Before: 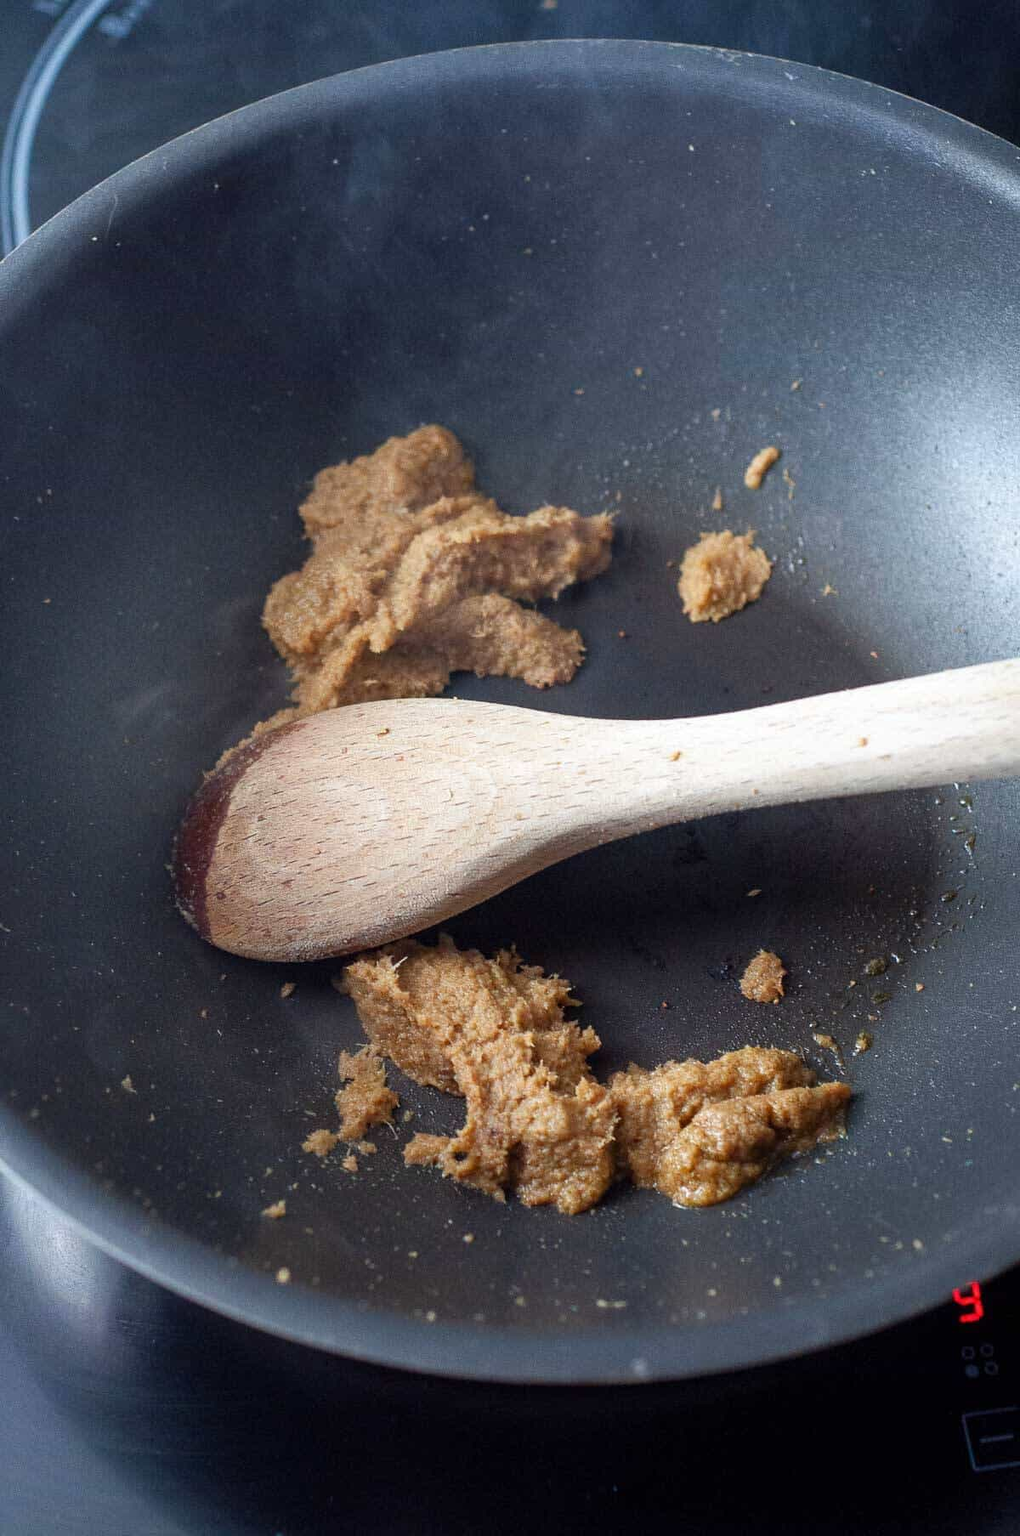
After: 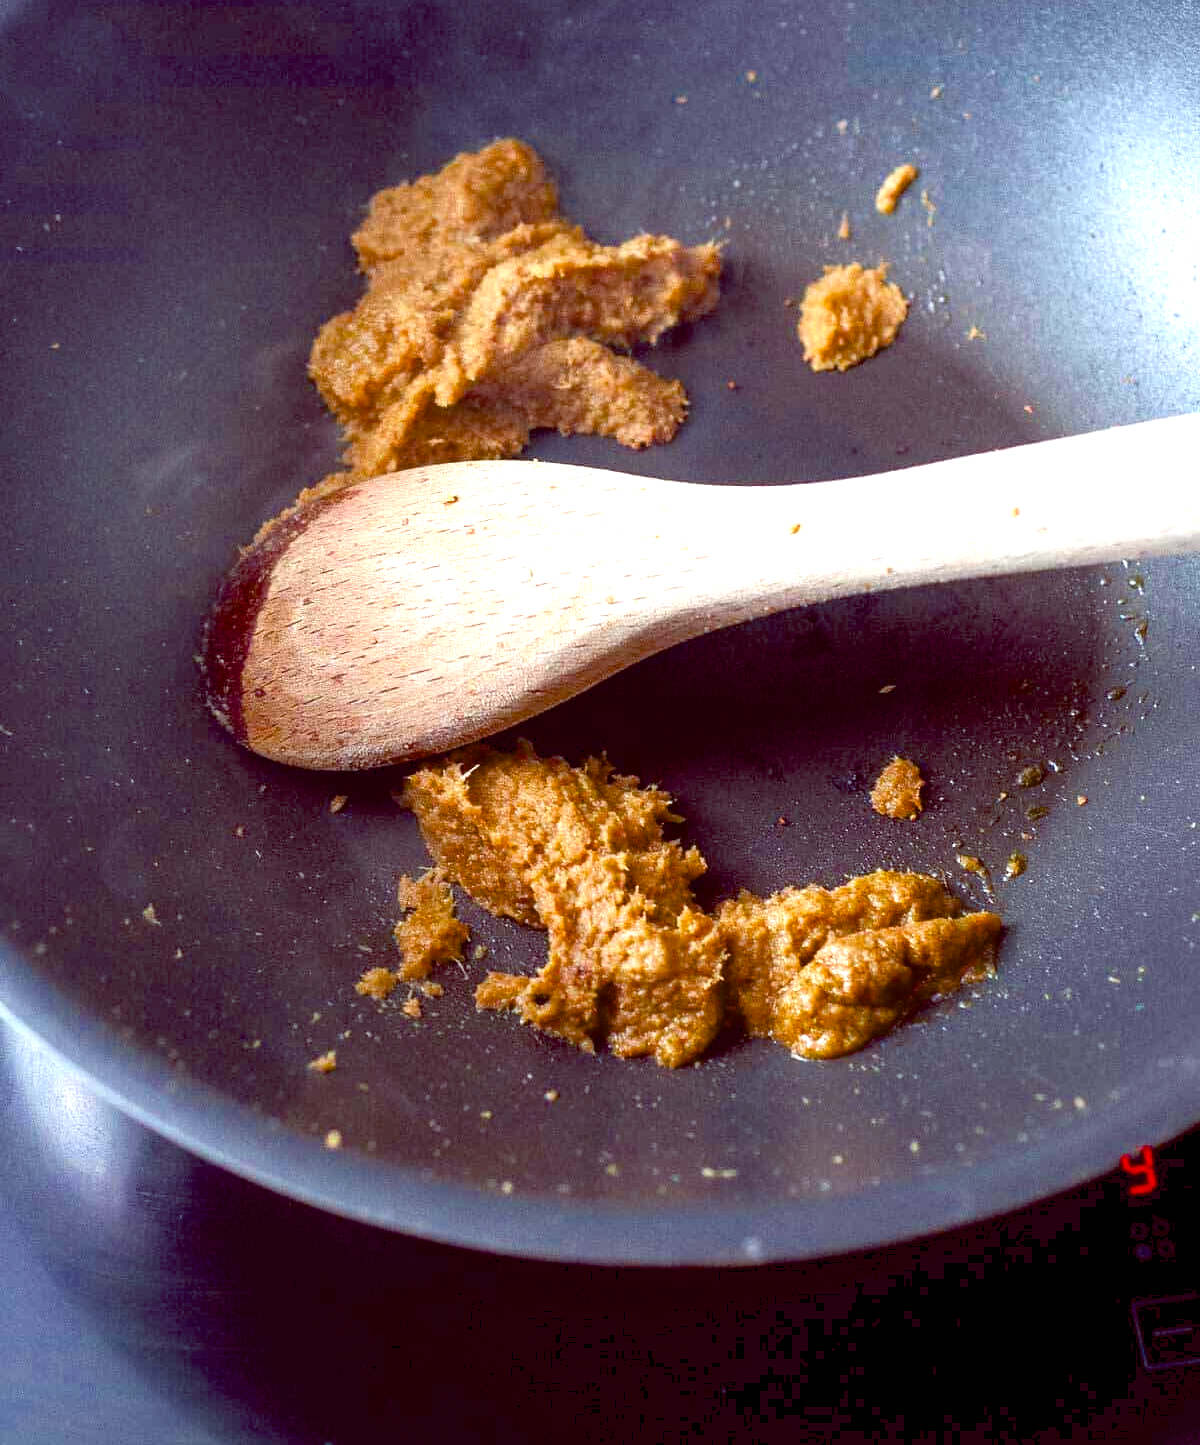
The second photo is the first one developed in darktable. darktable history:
crop and rotate: top 20.005%
color balance rgb: global offset › luminance -0.185%, global offset › chroma 0.274%, perceptual saturation grading › global saturation 29.611%, global vibrance 16.23%, saturation formula JzAzBz (2021)
exposure: exposure 0.78 EV, compensate exposure bias true, compensate highlight preservation false
